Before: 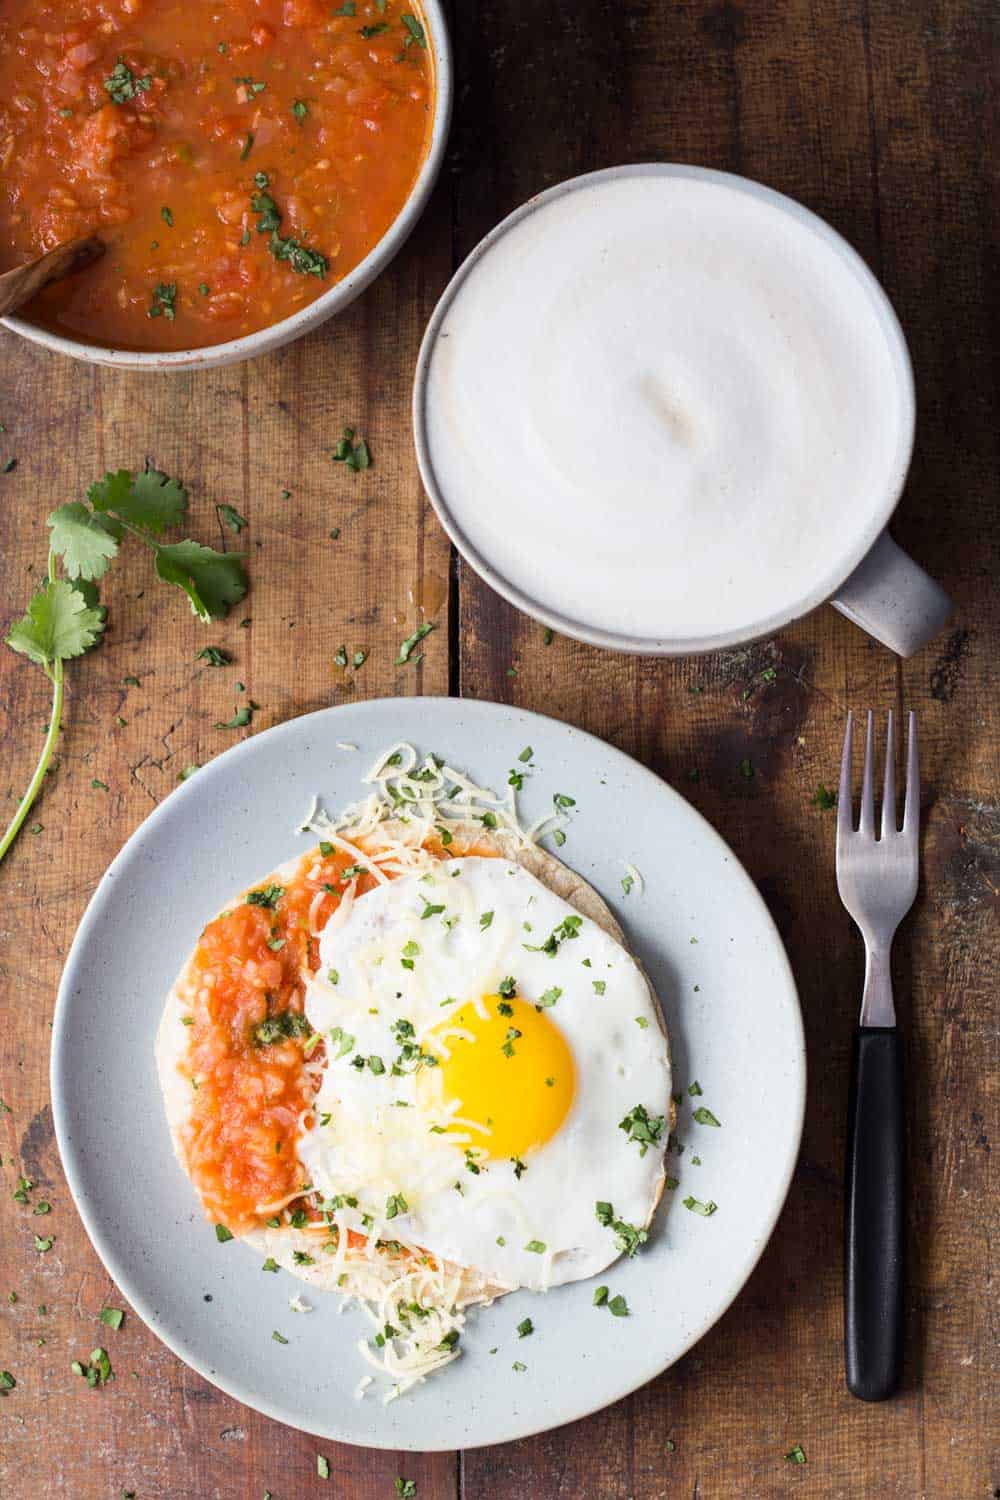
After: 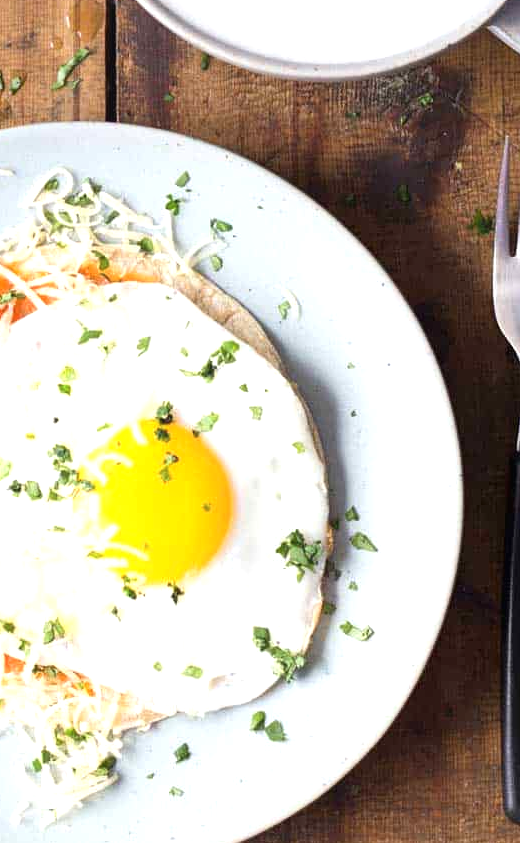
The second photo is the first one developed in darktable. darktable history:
crop: left 34.311%, top 38.359%, right 13.629%, bottom 5.415%
contrast equalizer: octaves 7, y [[0.5, 0.488, 0.462, 0.461, 0.491, 0.5], [0.5 ×6], [0.5 ×6], [0 ×6], [0 ×6]]
exposure: exposure 0.586 EV, compensate highlight preservation false
